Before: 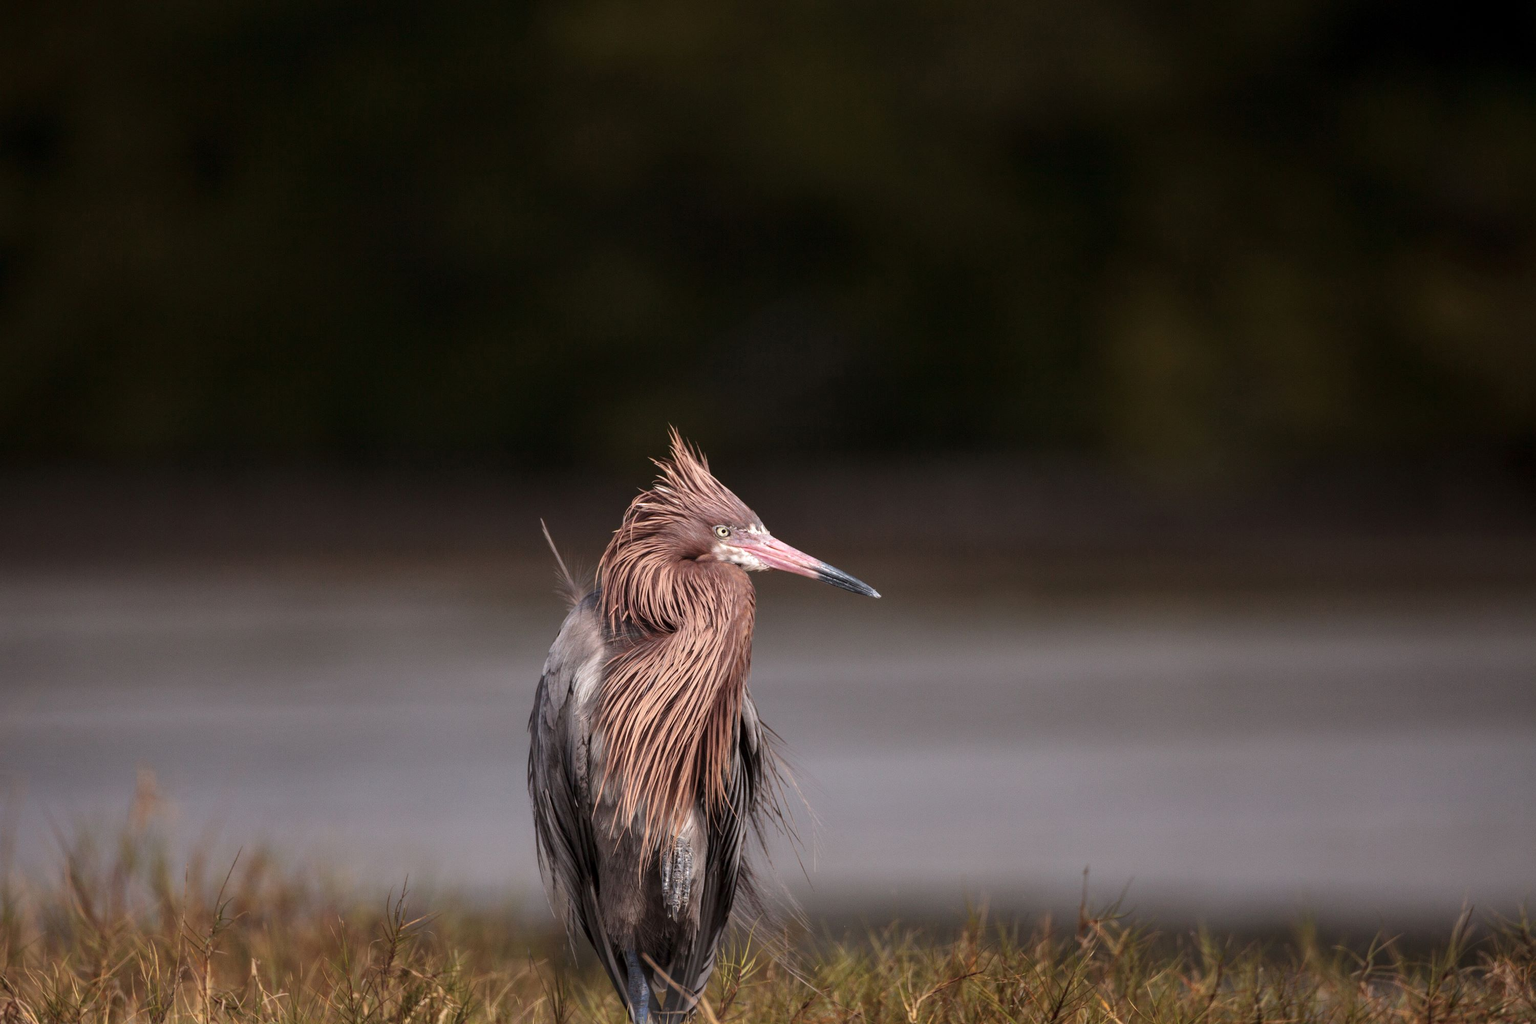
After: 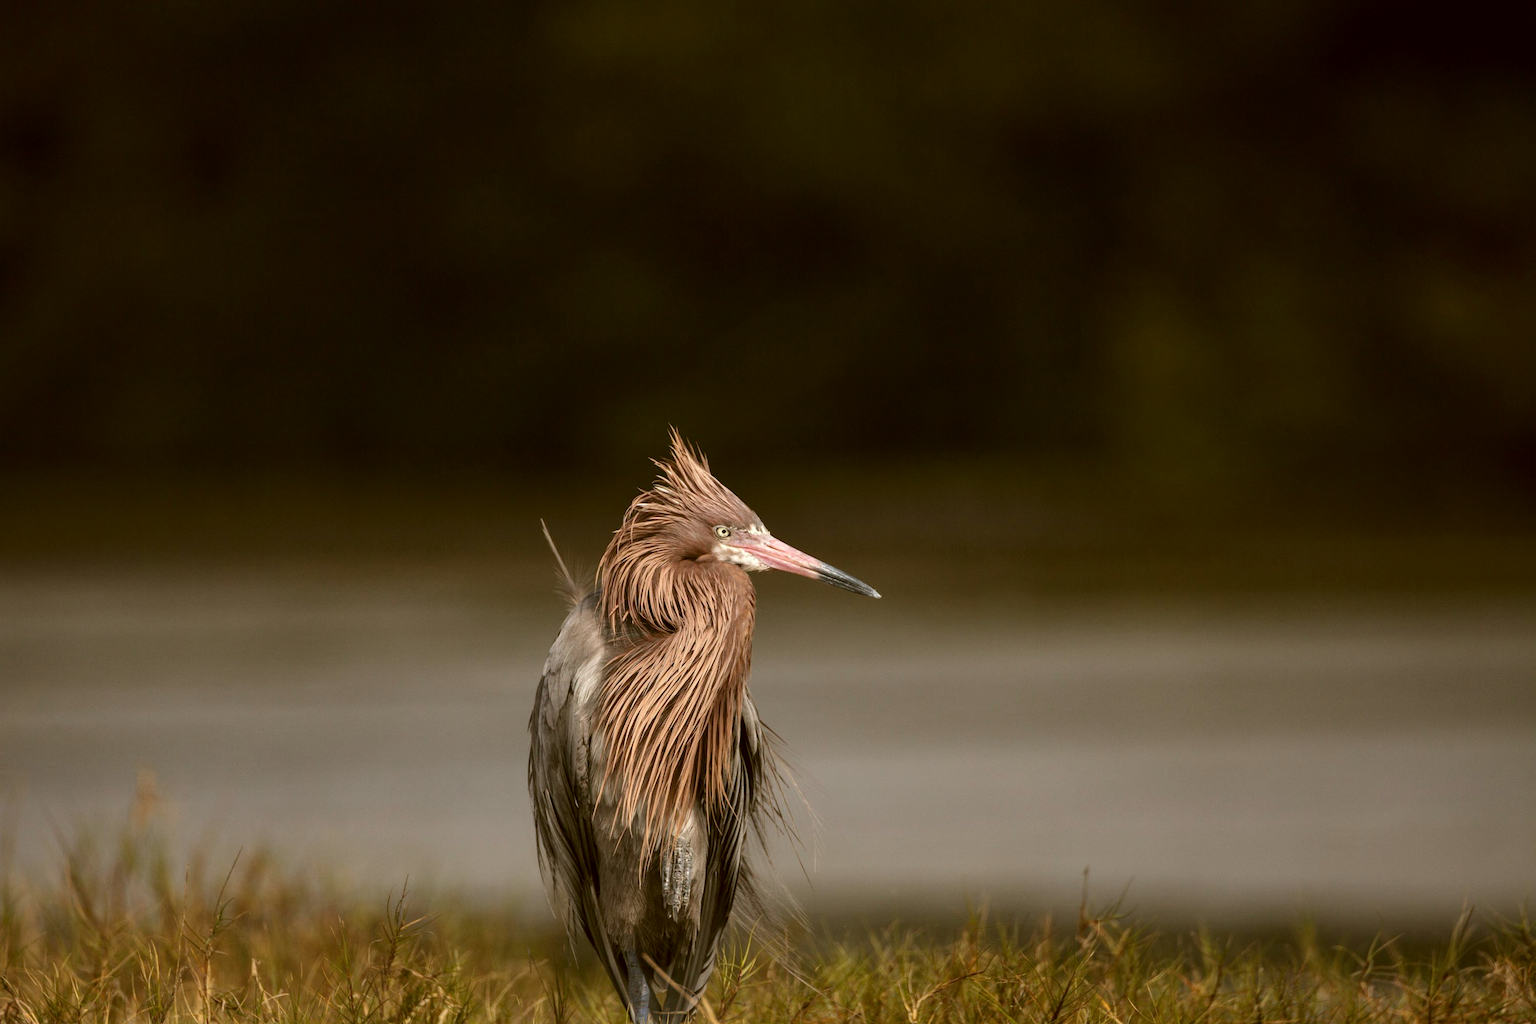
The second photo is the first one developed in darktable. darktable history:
color correction: highlights a* -1.43, highlights b* 10.12, shadows a* 0.395, shadows b* 19.35
white balance: red 0.988, blue 1.017
